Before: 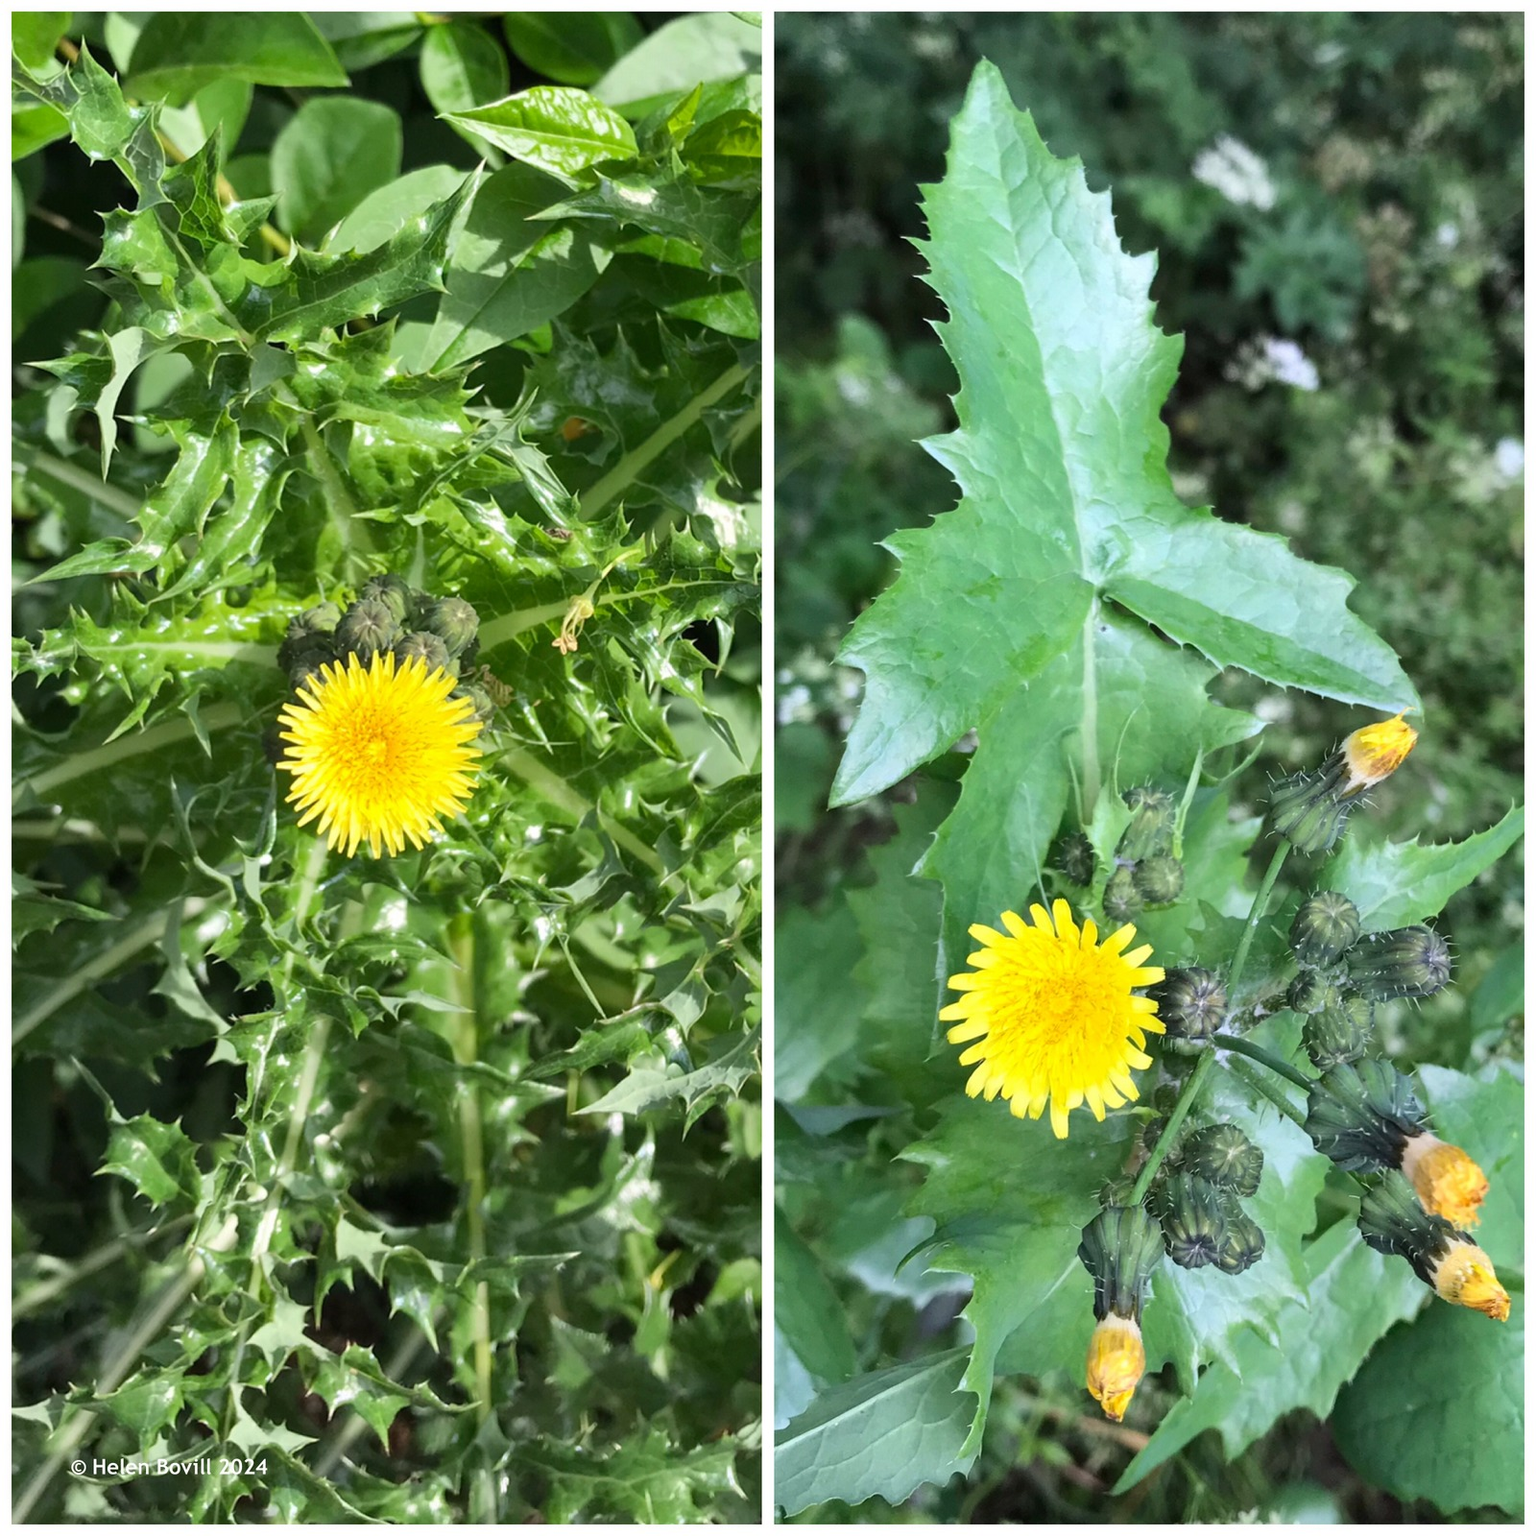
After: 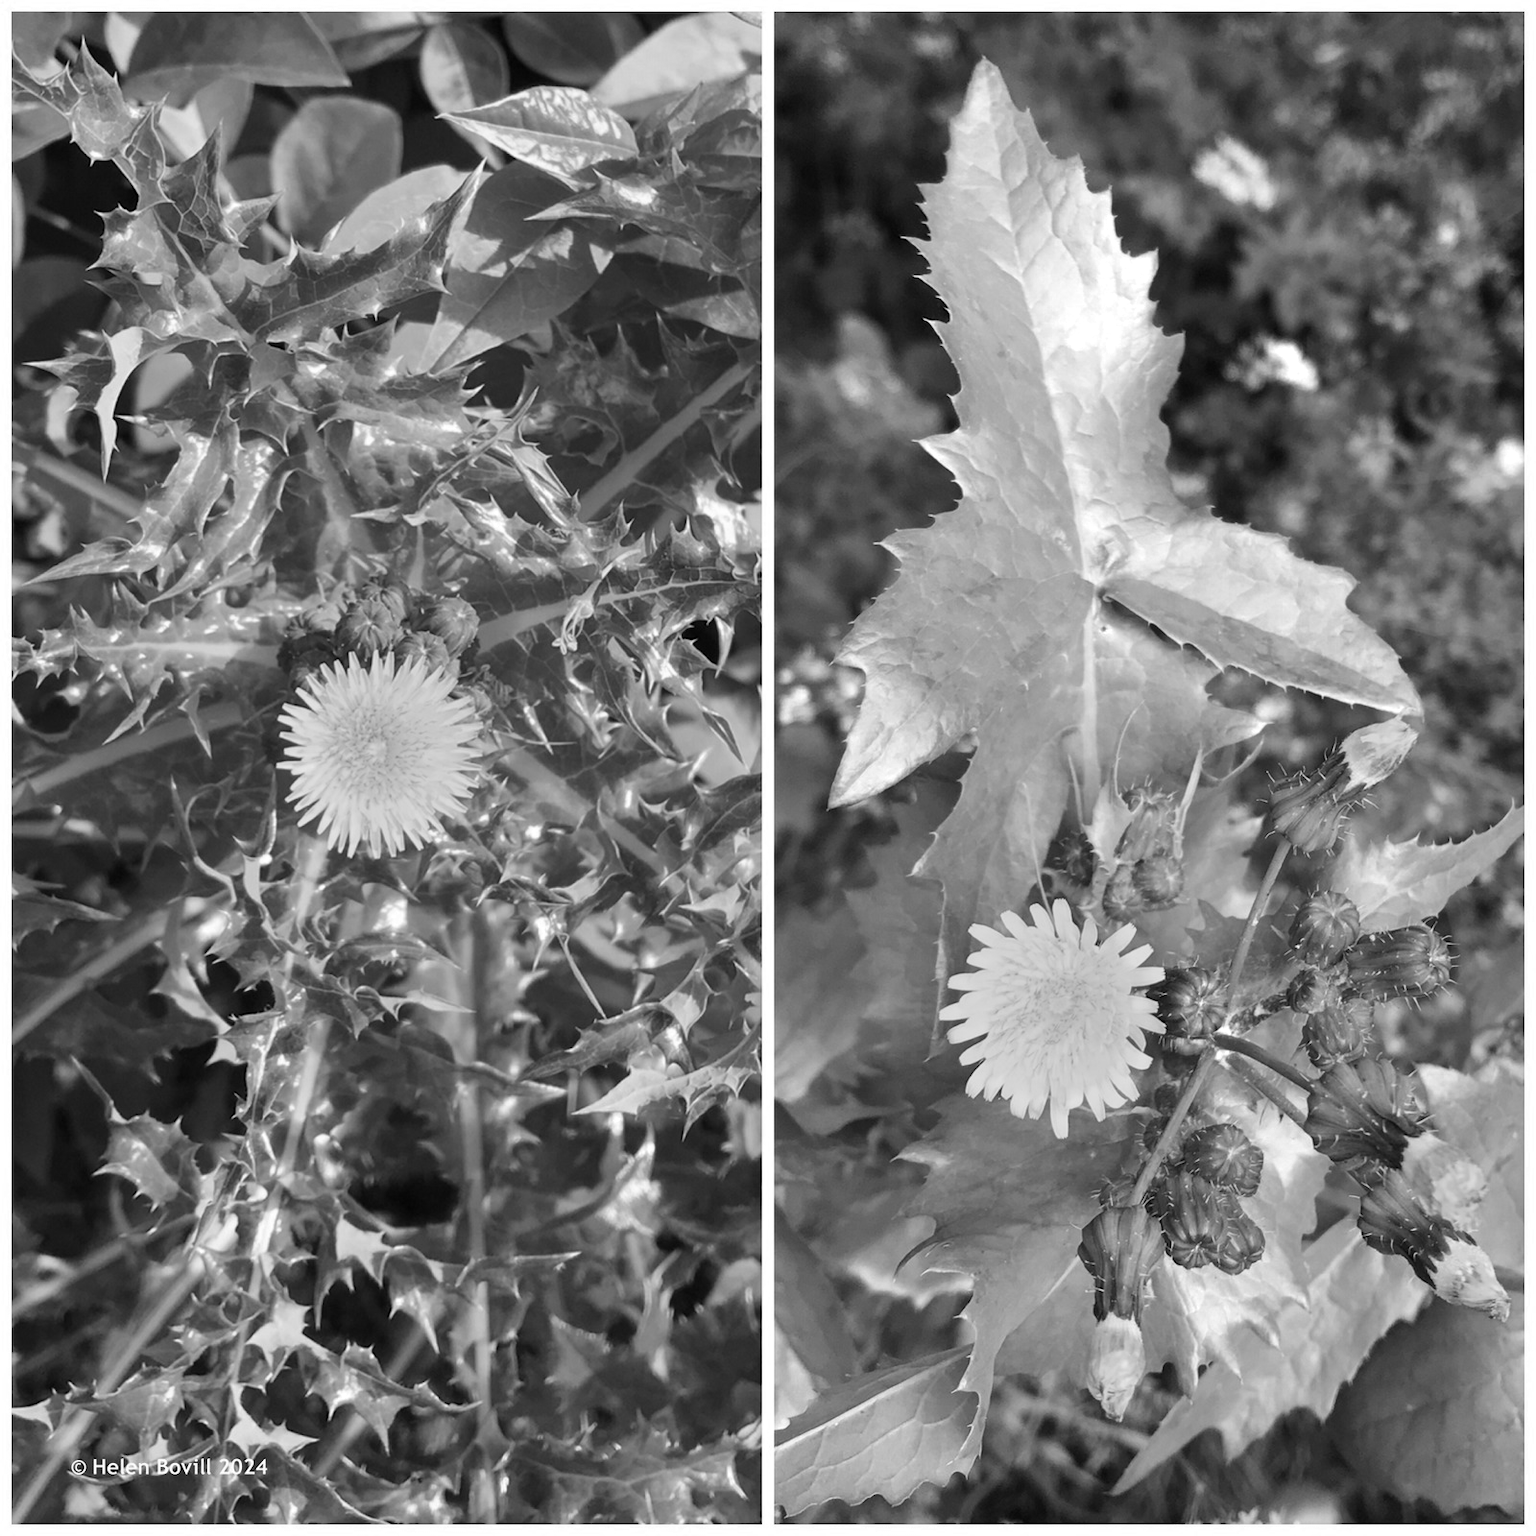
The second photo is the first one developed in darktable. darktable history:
shadows and highlights: shadows 4.05, highlights -17.33, soften with gaussian
color zones: curves: ch0 [(0, 0.613) (0.01, 0.613) (0.245, 0.448) (0.498, 0.529) (0.642, 0.665) (0.879, 0.777) (0.99, 0.613)]; ch1 [(0, 0) (0.143, 0) (0.286, 0) (0.429, 0) (0.571, 0) (0.714, 0) (0.857, 0)]
